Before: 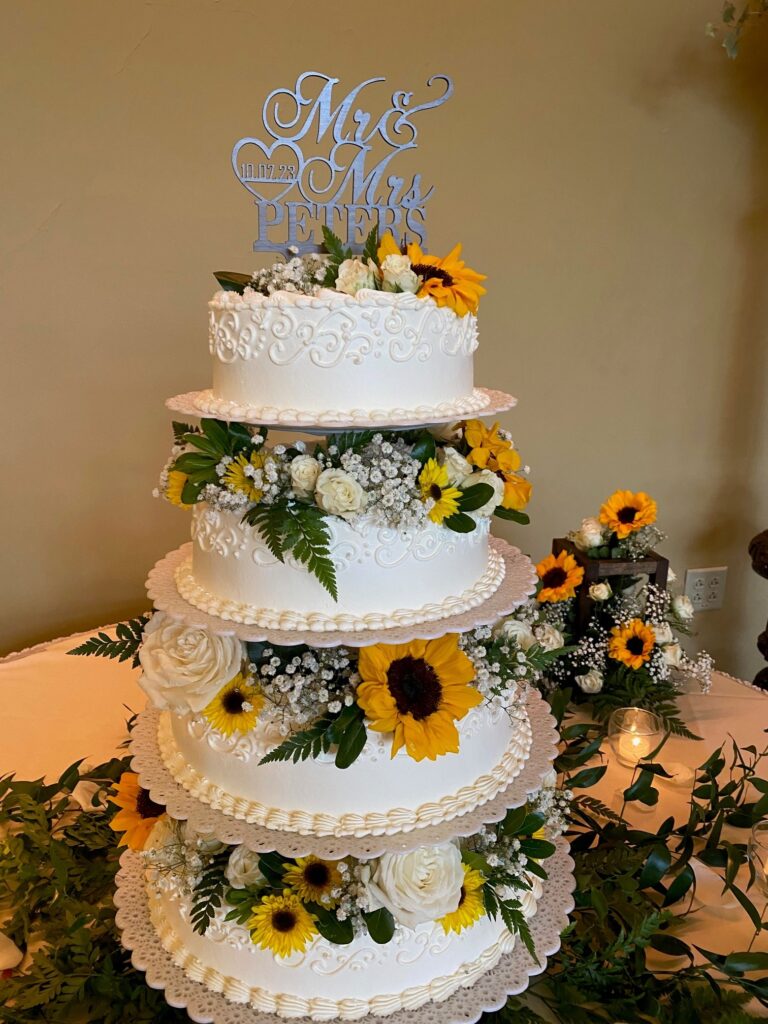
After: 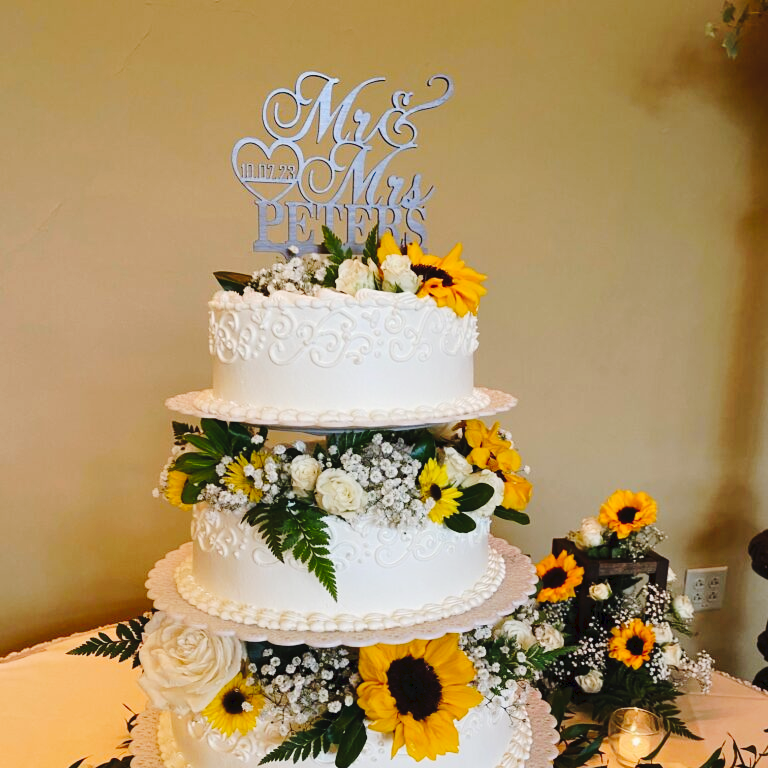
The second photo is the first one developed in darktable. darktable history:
crop: bottom 24.967%
tone curve: curves: ch0 [(0, 0) (0.003, 0.039) (0.011, 0.042) (0.025, 0.048) (0.044, 0.058) (0.069, 0.071) (0.1, 0.089) (0.136, 0.114) (0.177, 0.146) (0.224, 0.199) (0.277, 0.27) (0.335, 0.364) (0.399, 0.47) (0.468, 0.566) (0.543, 0.643) (0.623, 0.73) (0.709, 0.8) (0.801, 0.863) (0.898, 0.925) (1, 1)], preserve colors none
